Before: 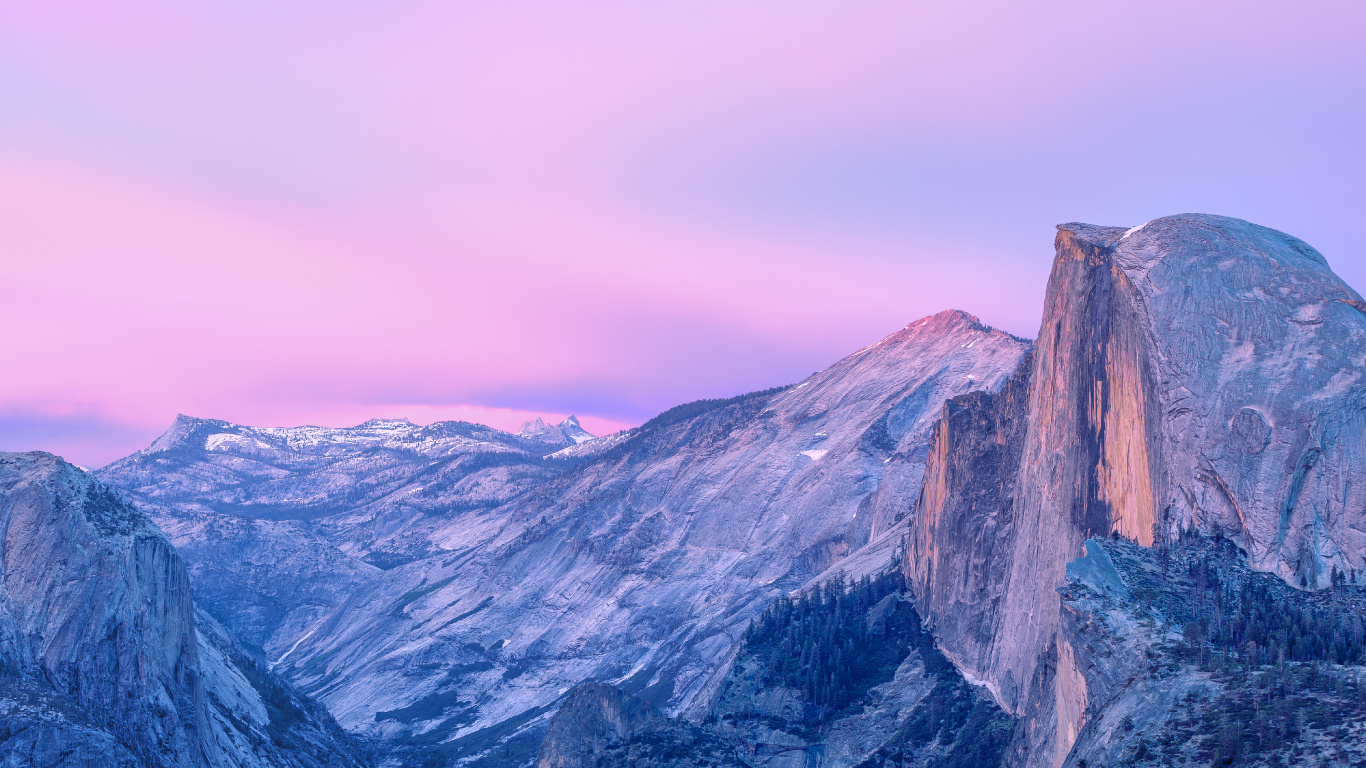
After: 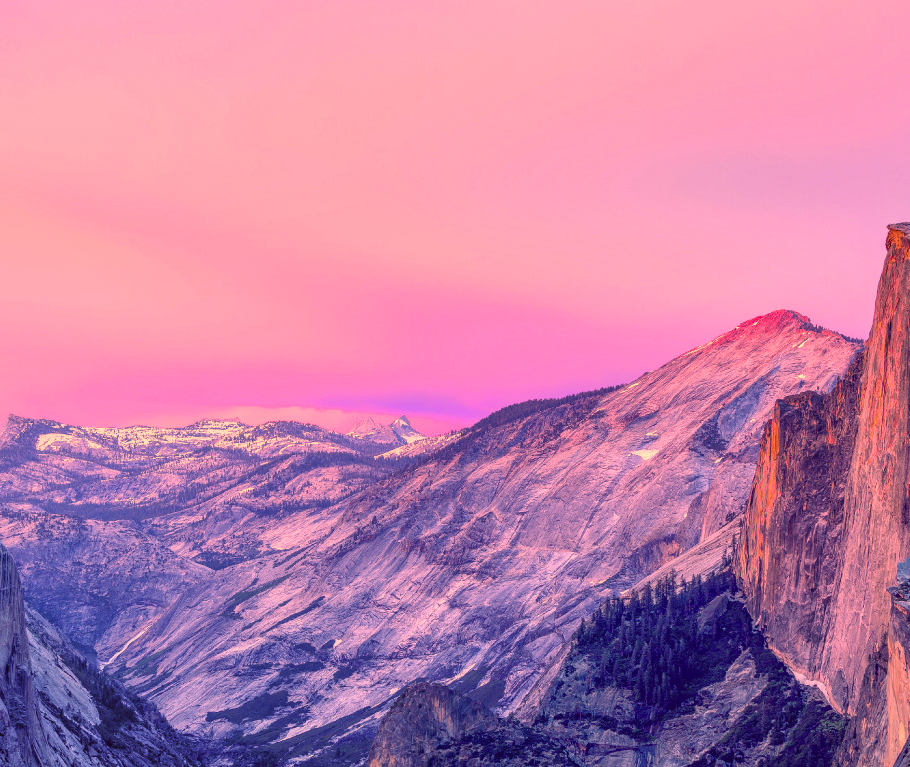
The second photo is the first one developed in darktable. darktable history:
local contrast: highlights 24%, detail 150%
color correction: highlights a* 10.92, highlights b* 30.45, shadows a* 2.72, shadows b* 17.78, saturation 1.75
crop and rotate: left 12.396%, right 20.932%
